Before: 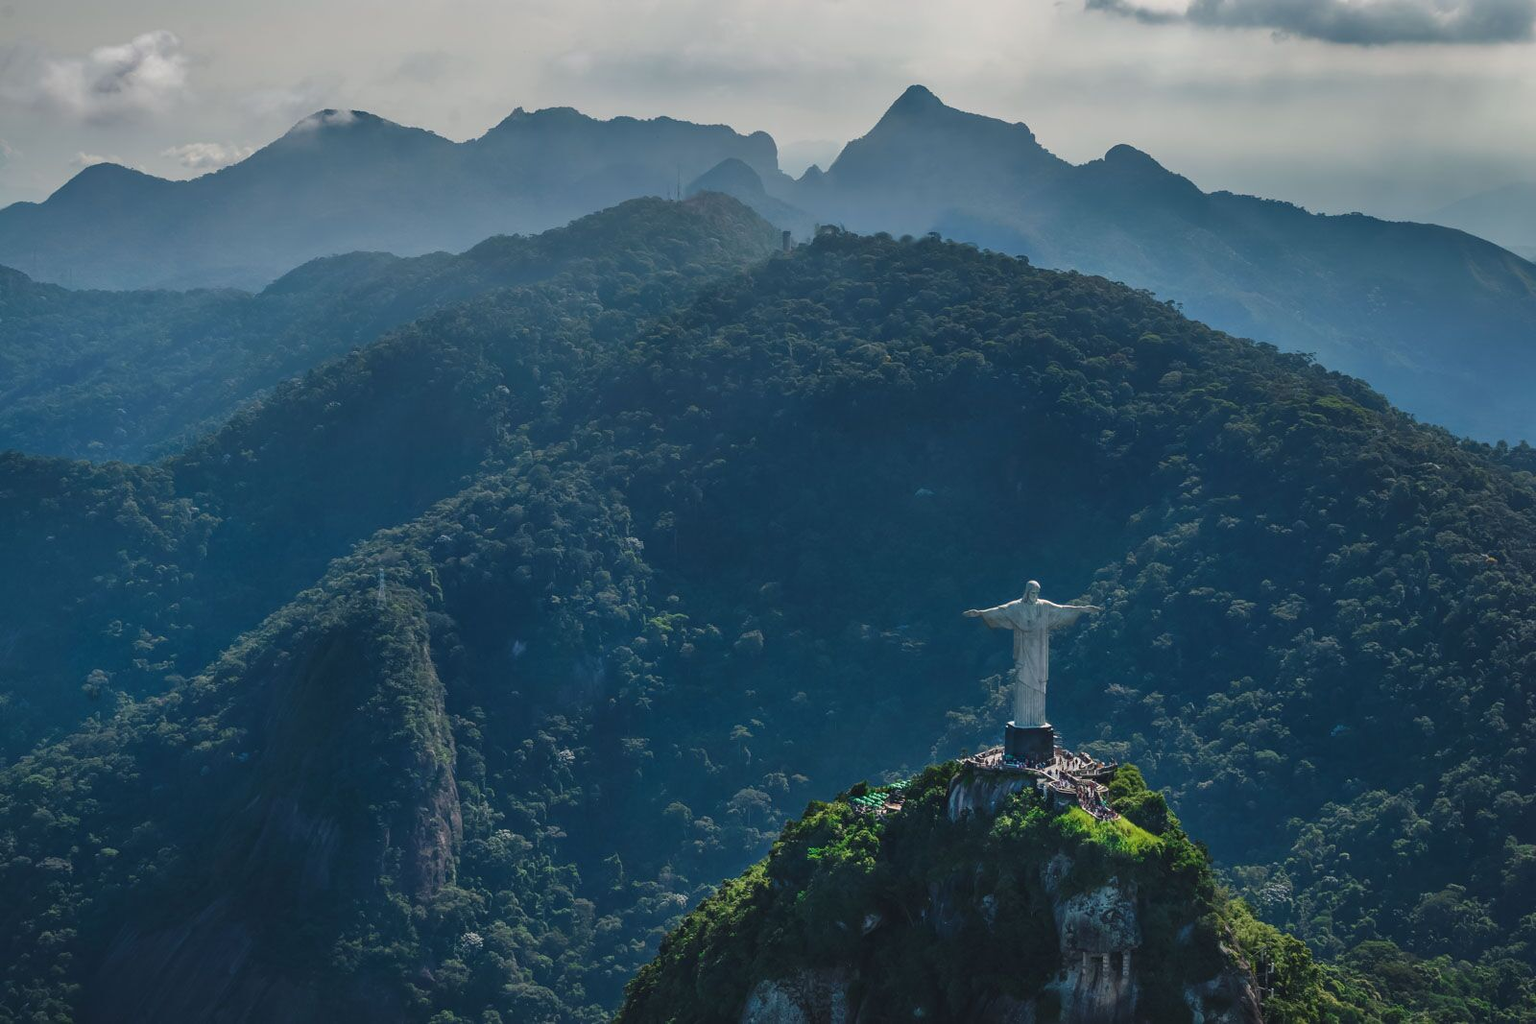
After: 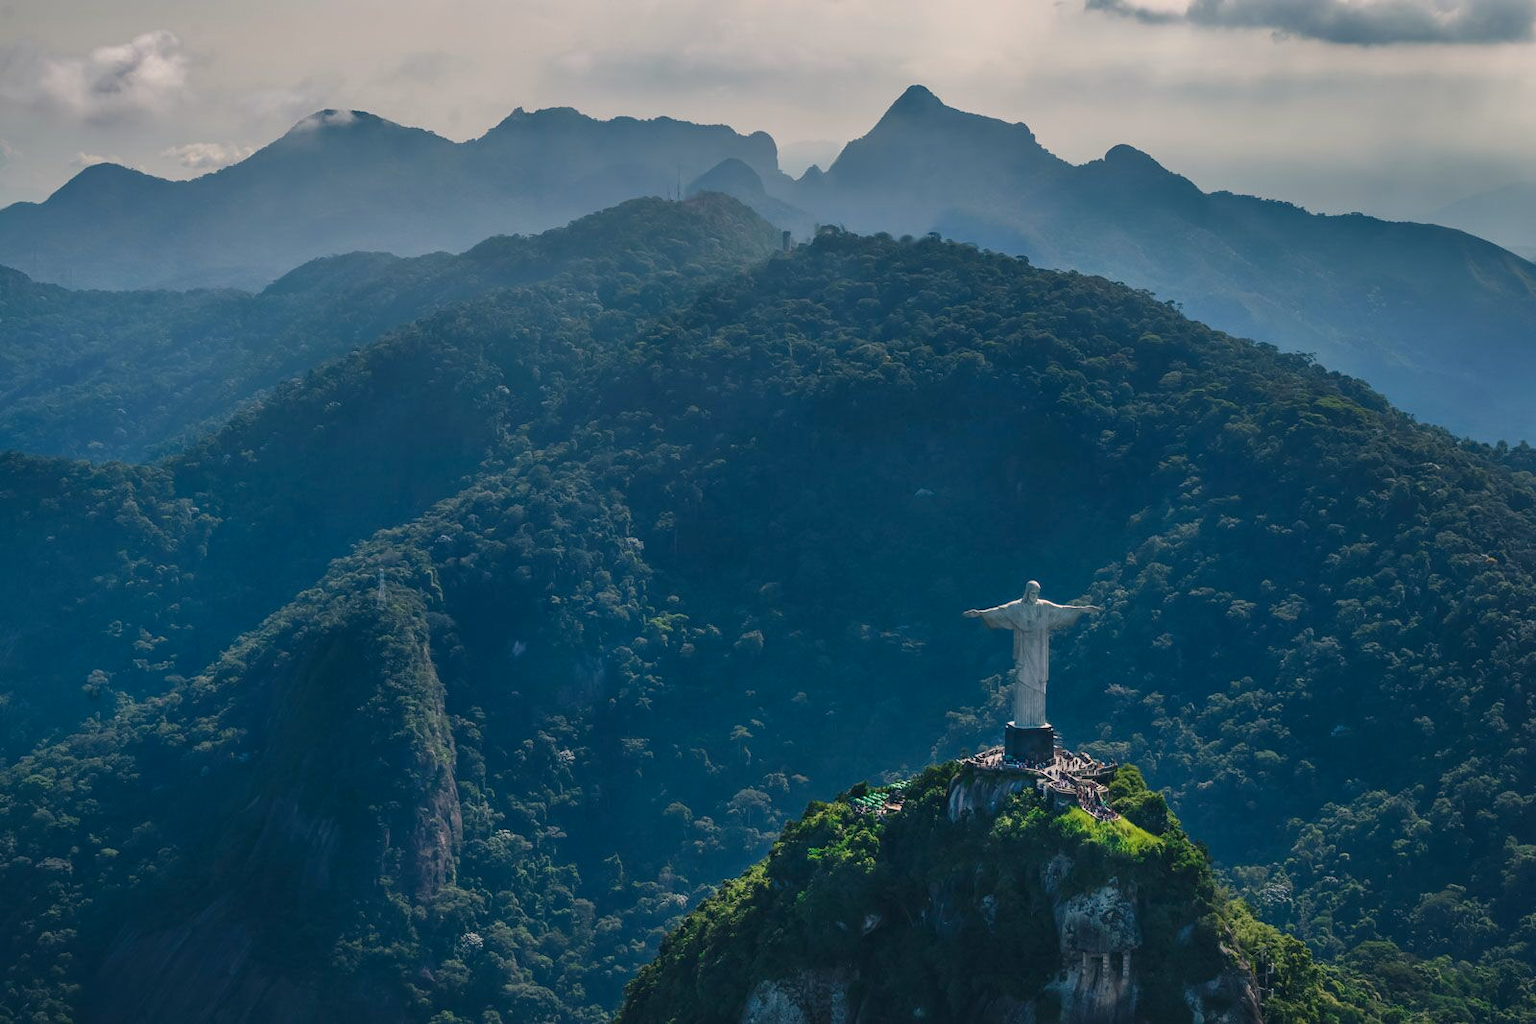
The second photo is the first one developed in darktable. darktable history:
color correction: highlights a* 5.35, highlights b* 5.32, shadows a* -4.35, shadows b* -5.04
